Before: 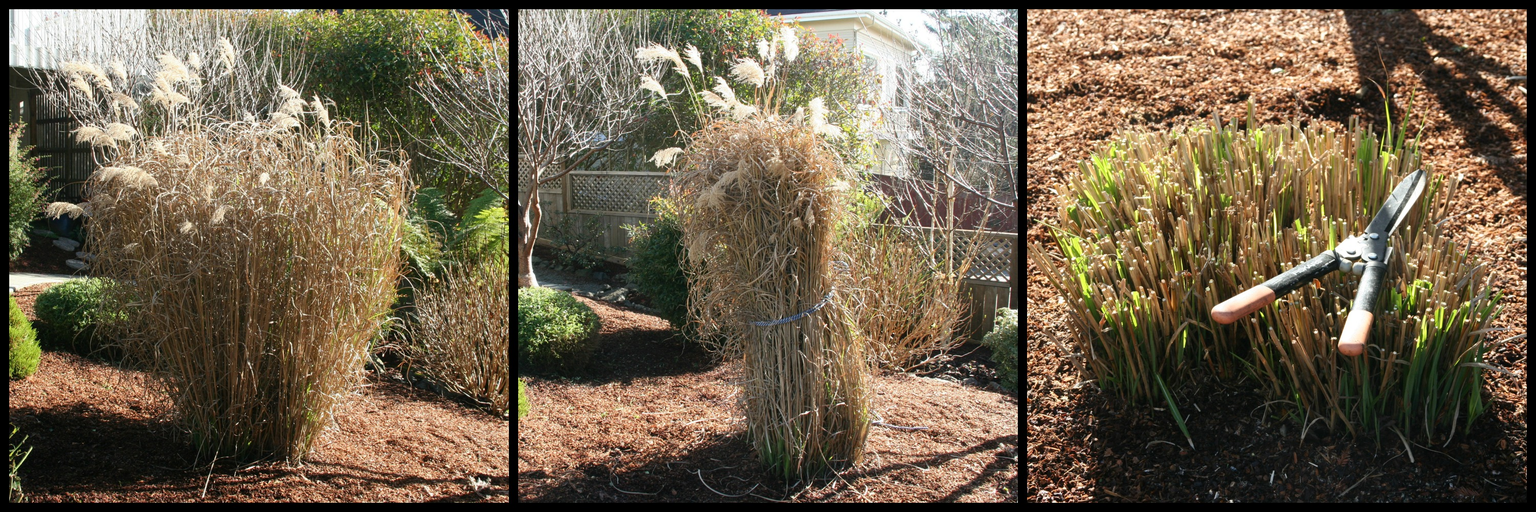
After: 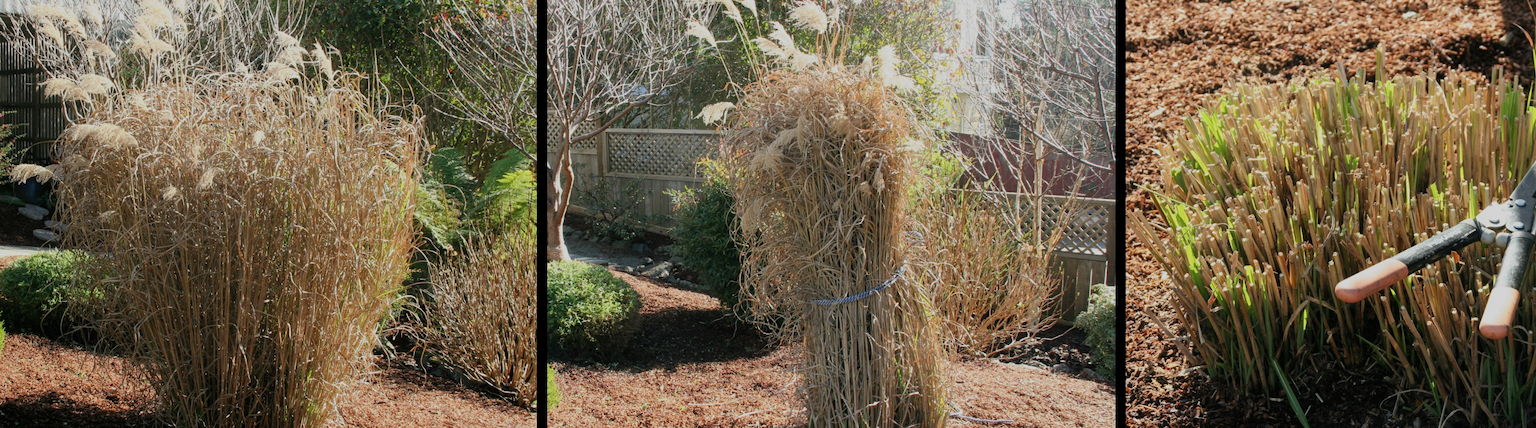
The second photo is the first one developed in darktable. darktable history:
filmic rgb: middle gray luminance 18.42%, black relative exposure -10.5 EV, white relative exposure 3.4 EV, threshold 6 EV, target black luminance 0%, hardness 6.03, latitude 99%, contrast 0.847, shadows ↔ highlights balance 0.505%, add noise in highlights 0, preserve chrominance max RGB, color science v3 (2019), use custom middle-gray values true, iterations of high-quality reconstruction 0, contrast in highlights soft, enable highlight reconstruction true
crop and rotate: left 2.425%, top 11.305%, right 9.6%, bottom 15.08%
